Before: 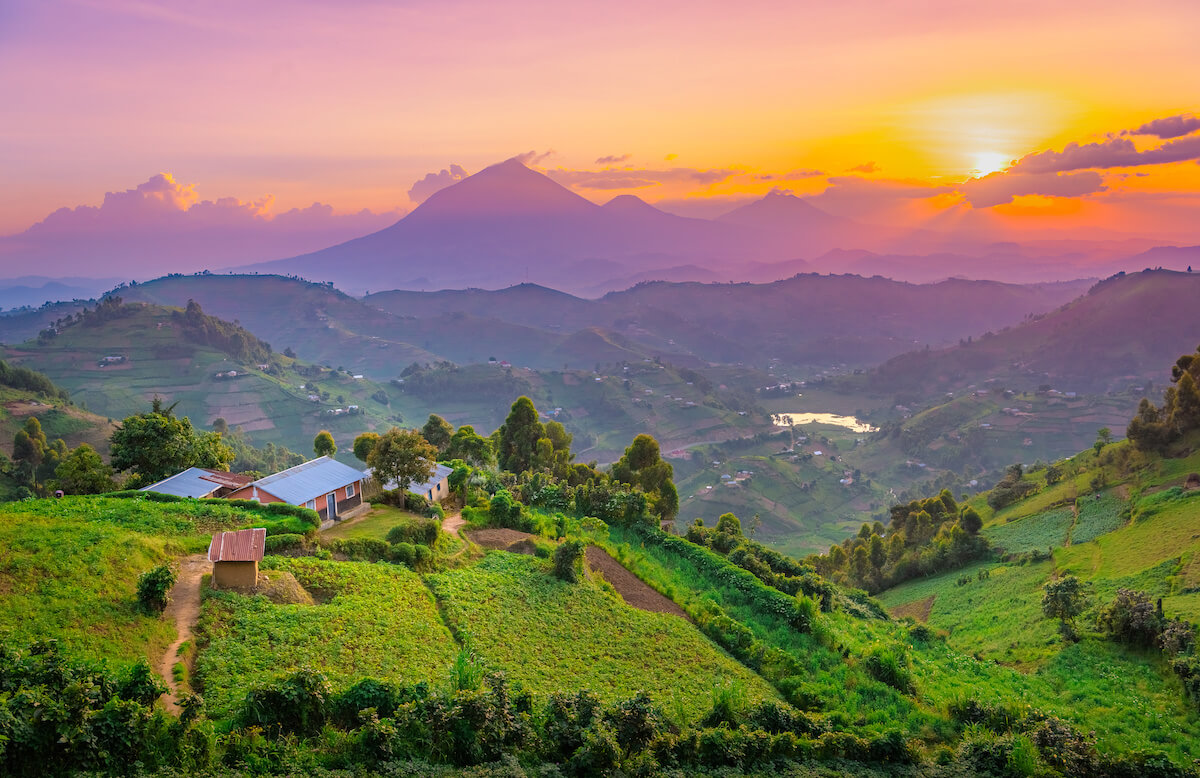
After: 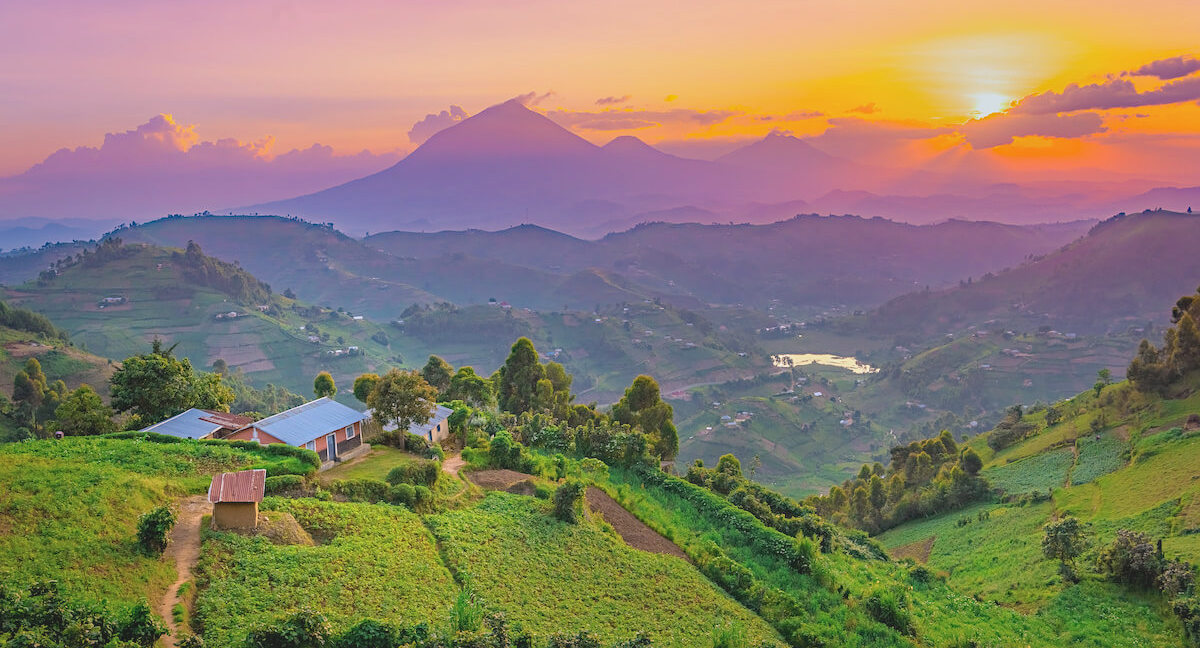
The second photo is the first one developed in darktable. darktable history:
contrast brightness saturation: contrast -0.15, brightness 0.05, saturation -0.12
haze removal: compatibility mode true, adaptive false
sharpen: amount 0.2
crop: top 7.625%, bottom 8.027%
